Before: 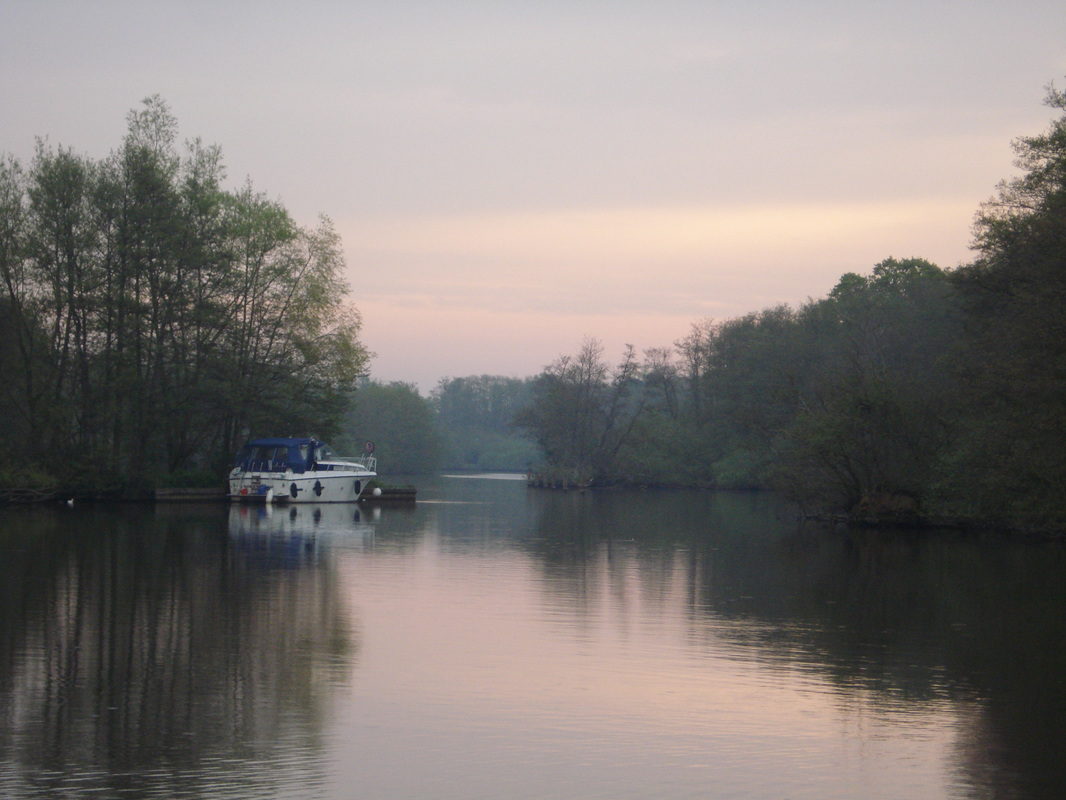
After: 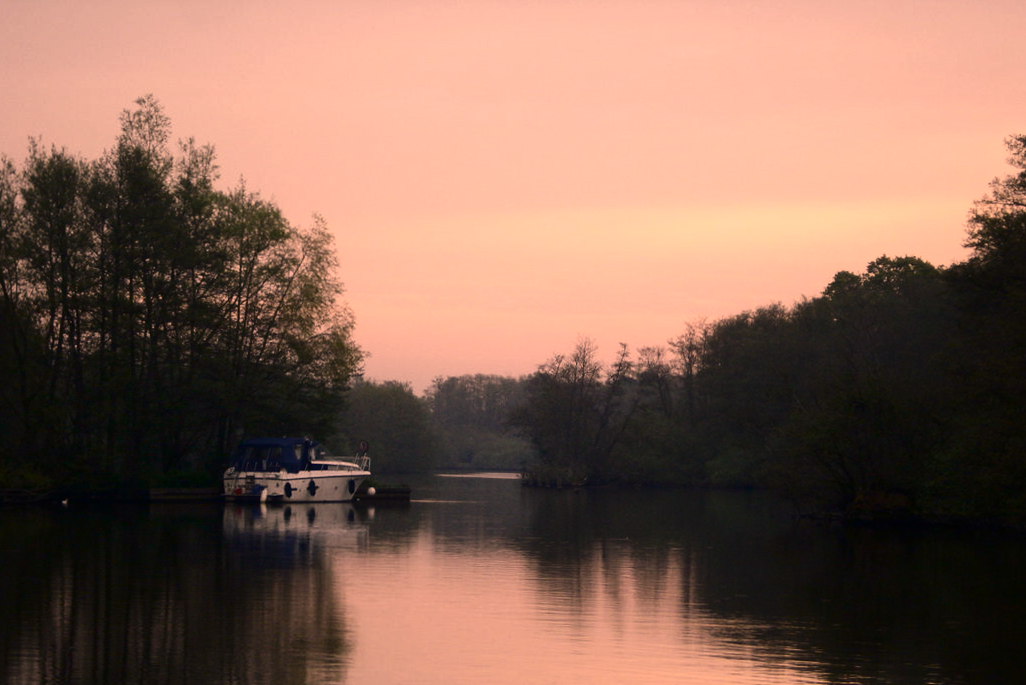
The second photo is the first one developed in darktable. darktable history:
color correction: highlights a* 39.33, highlights b* 39.61, saturation 0.687
crop and rotate: angle 0.155°, left 0.403%, right 2.976%, bottom 14.061%
contrast brightness saturation: contrast 0.235, brightness -0.22, saturation 0.147
